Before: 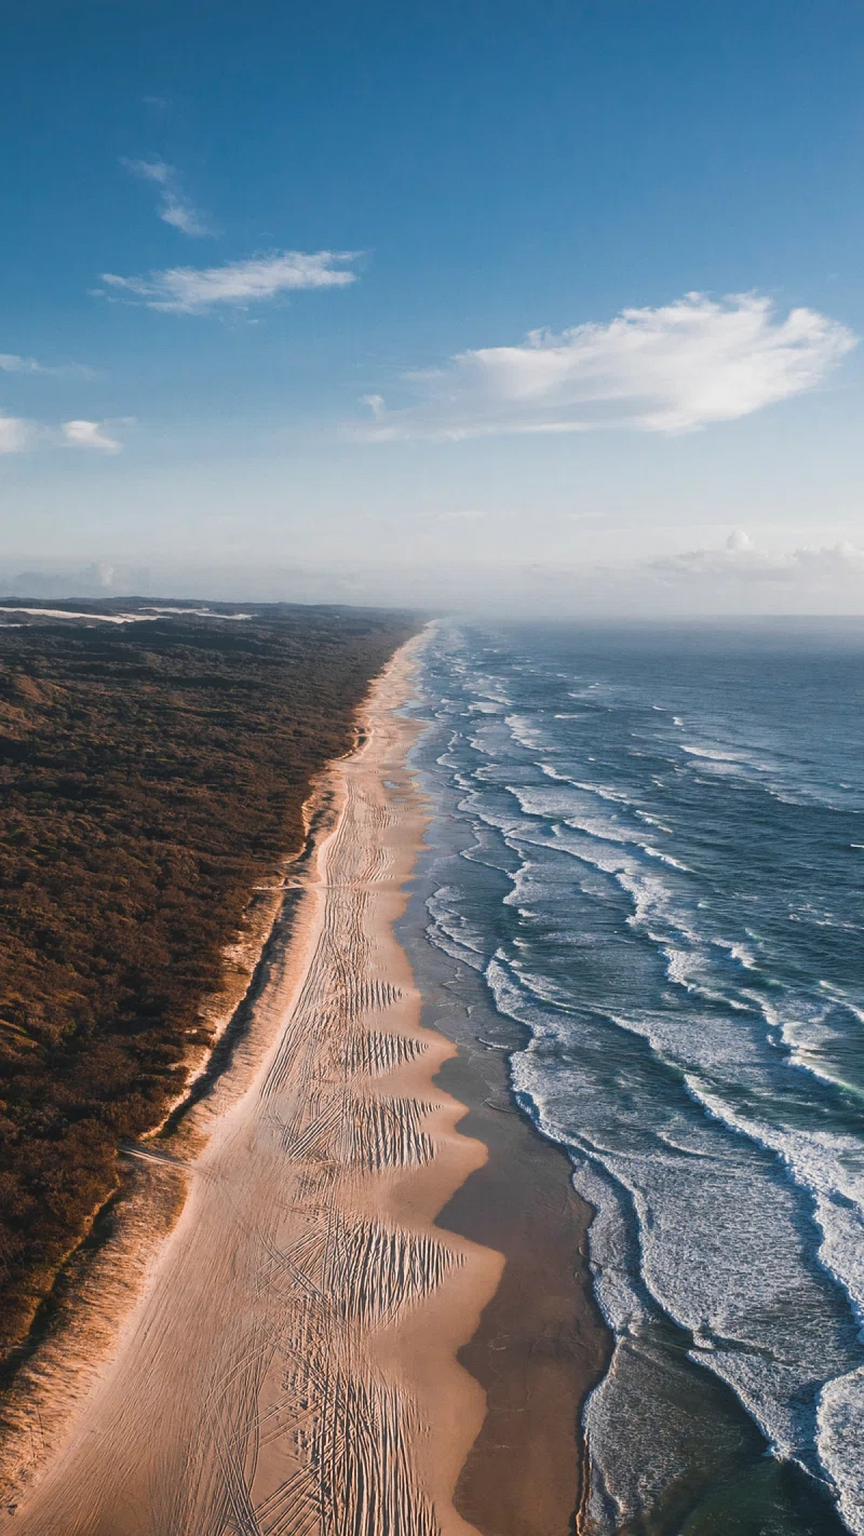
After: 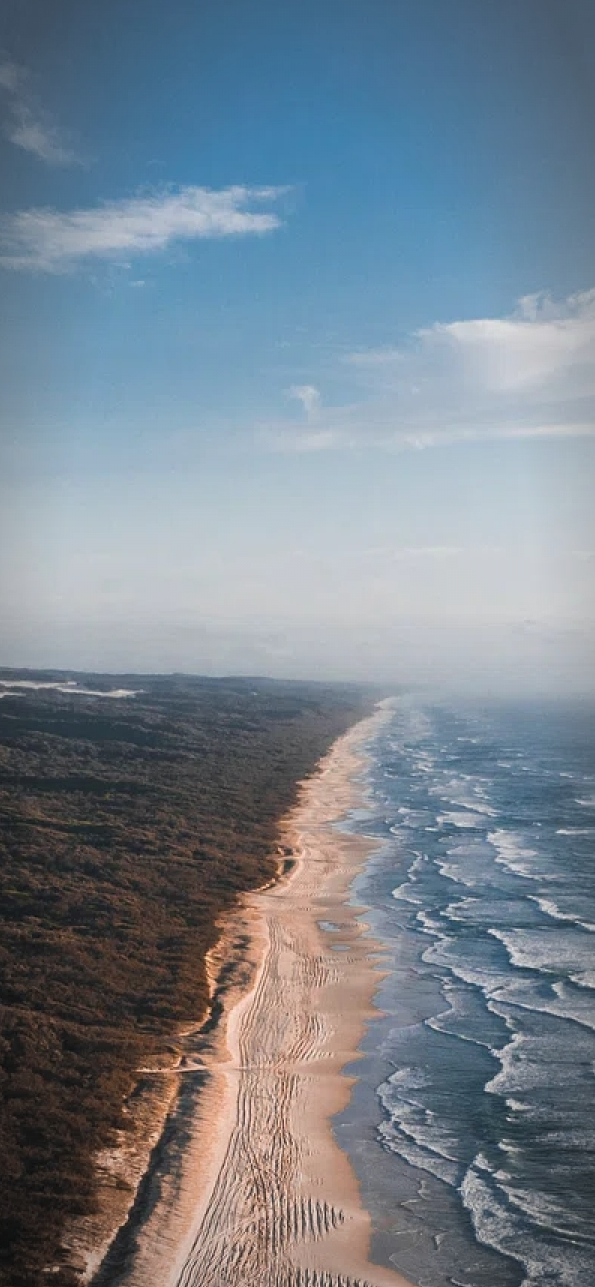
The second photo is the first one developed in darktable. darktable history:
vignetting: automatic ratio true, unbound false
crop: left 17.867%, top 7.665%, right 32.496%, bottom 31.966%
